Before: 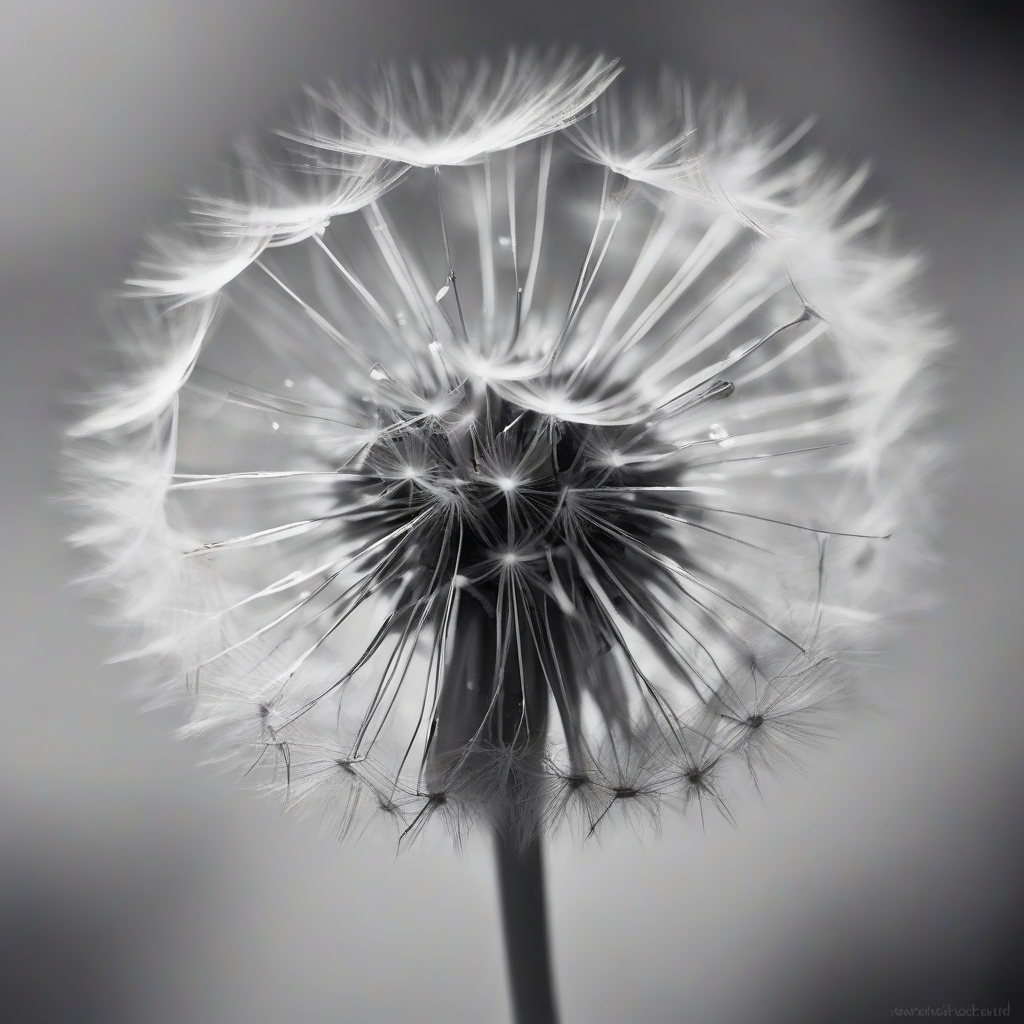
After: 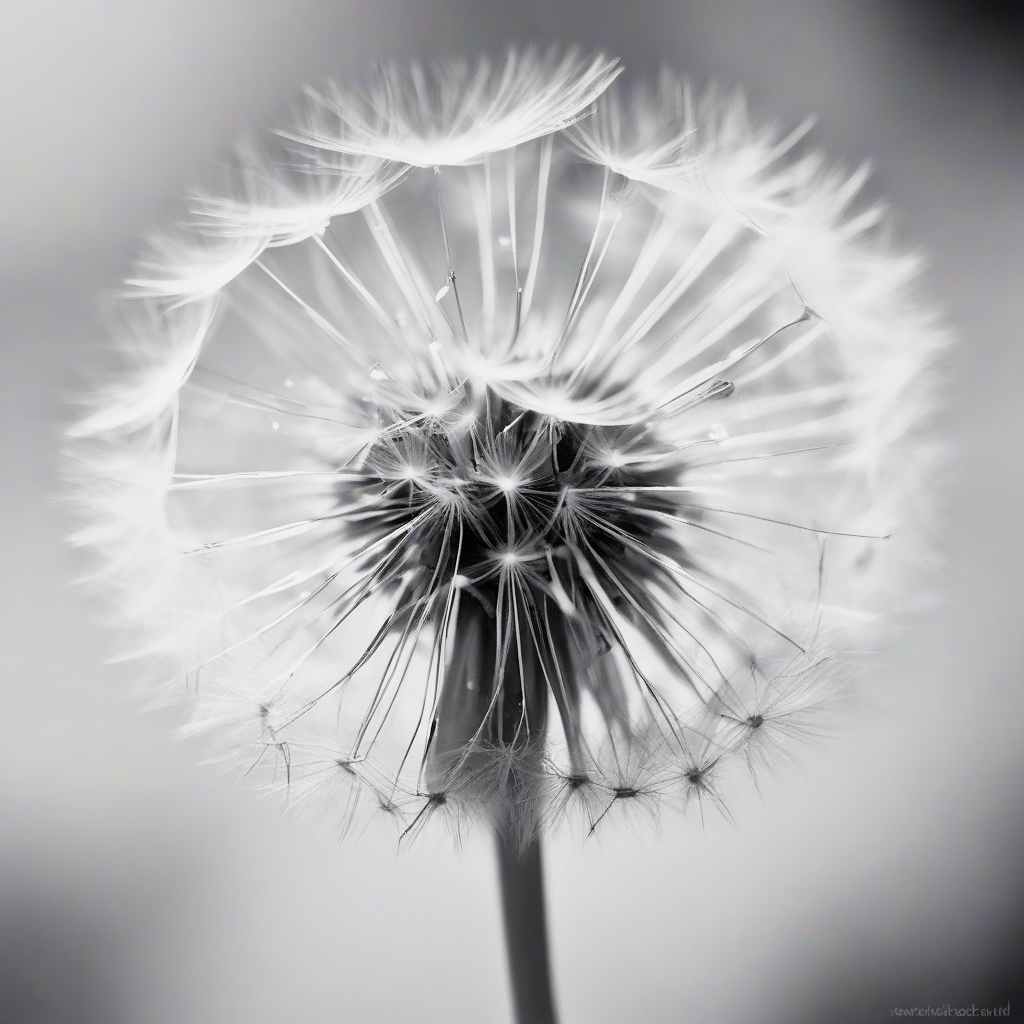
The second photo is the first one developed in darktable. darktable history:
filmic rgb: black relative exposure -7.65 EV, white relative exposure 4.56 EV, hardness 3.61, contrast 1.05
exposure: exposure 1.15 EV, compensate highlight preservation false
